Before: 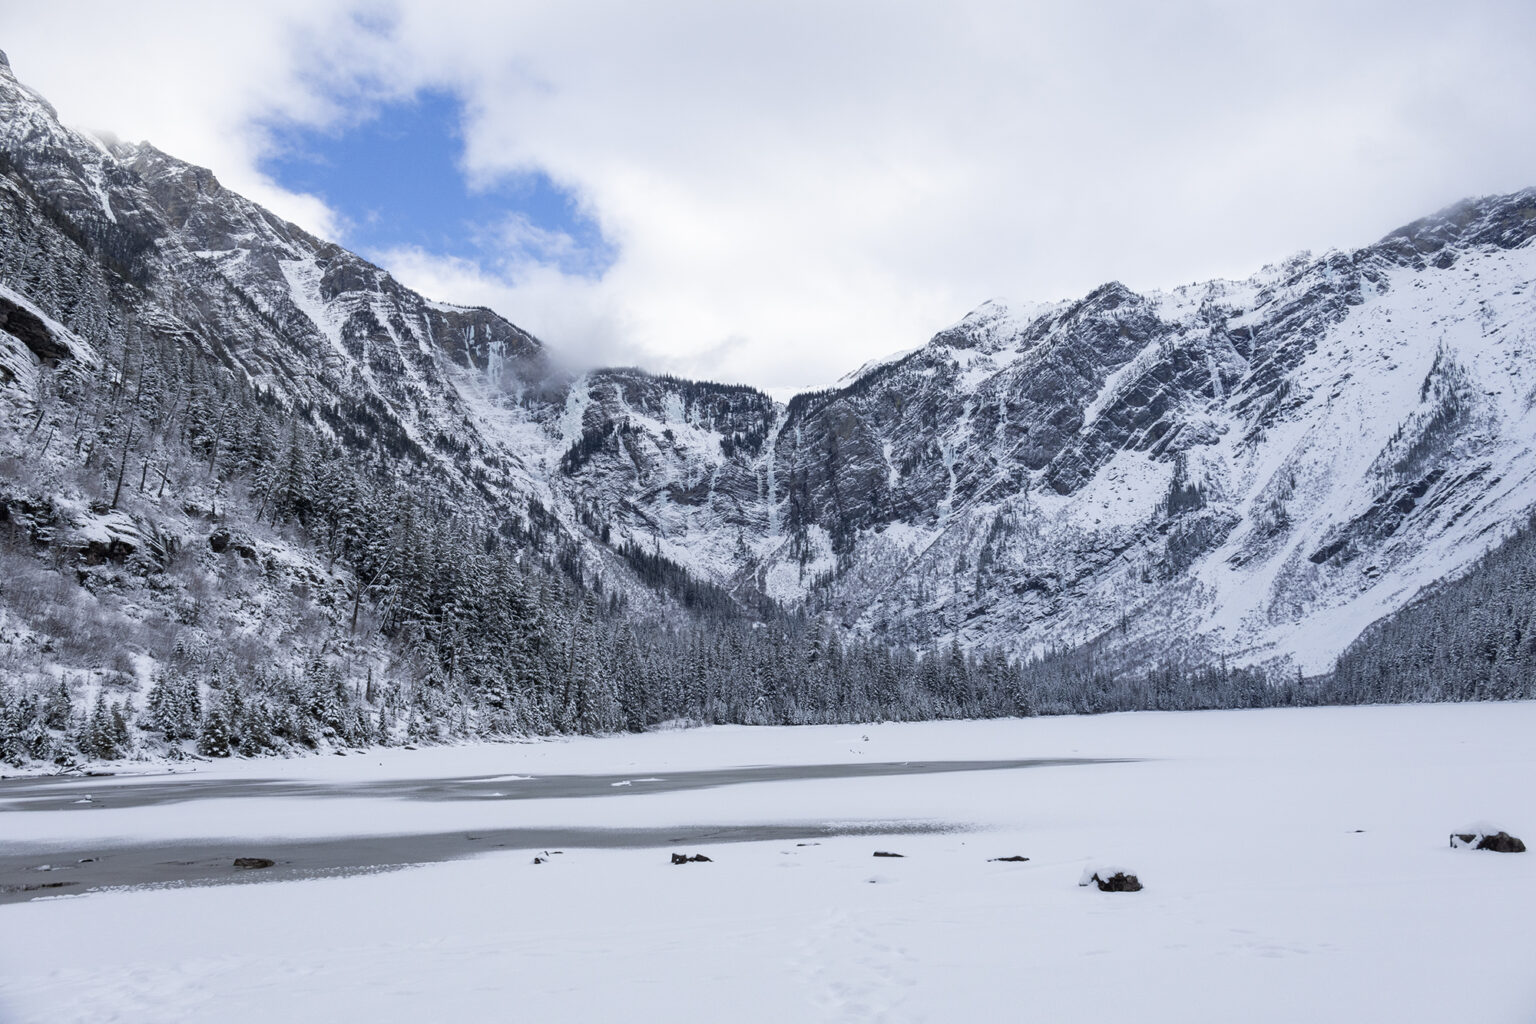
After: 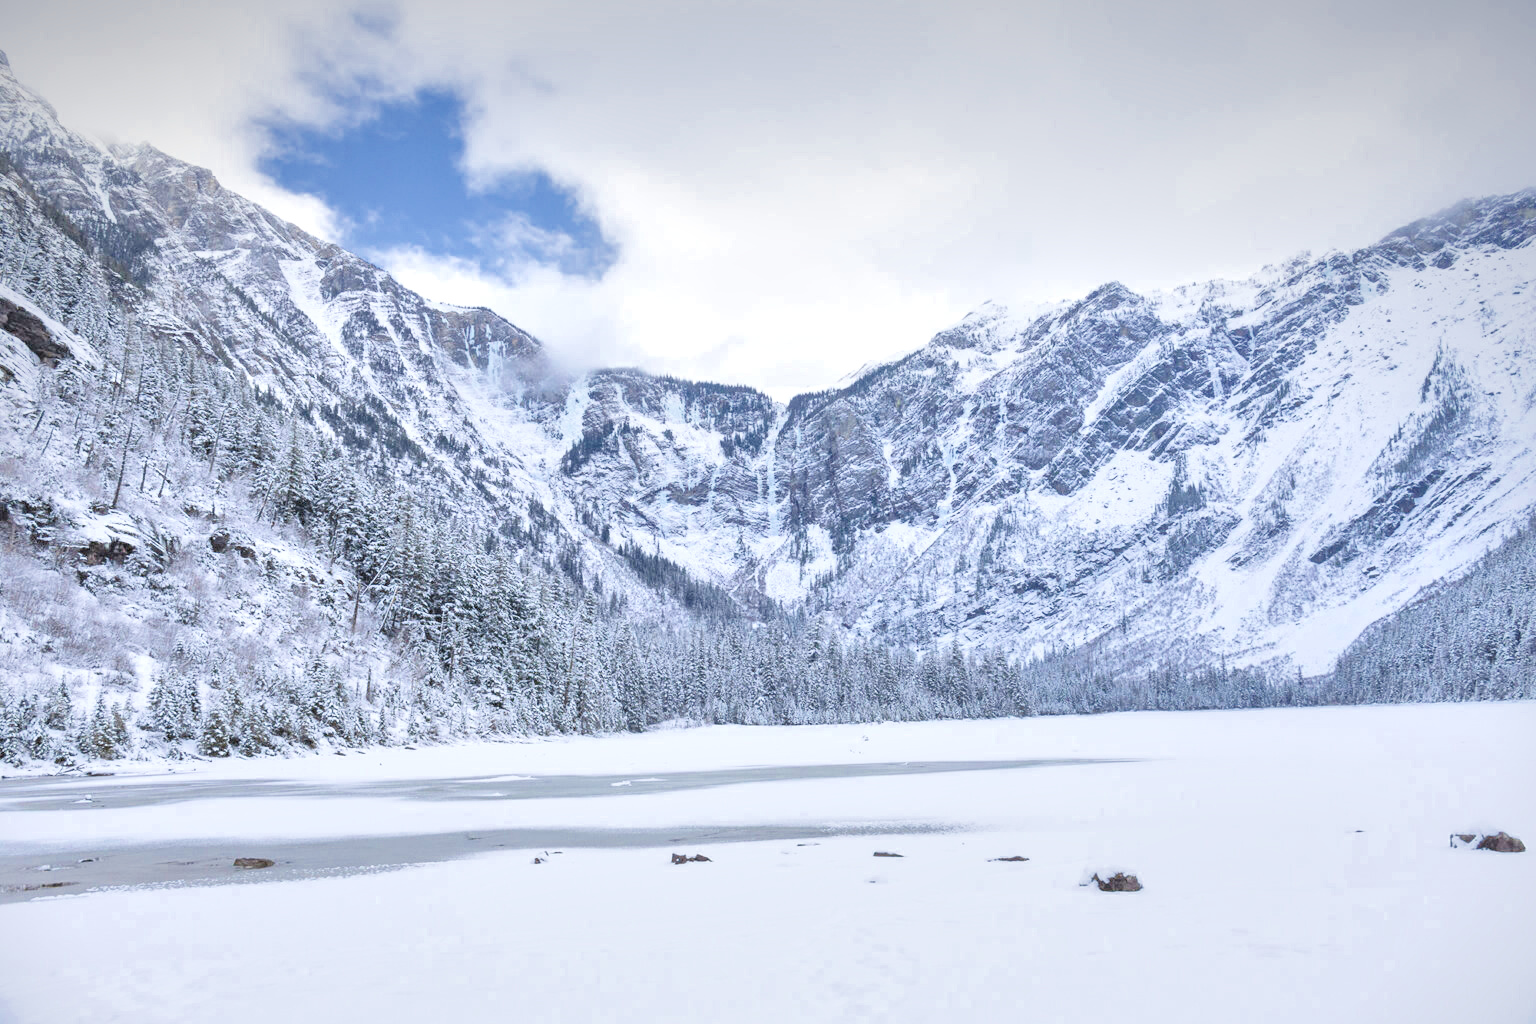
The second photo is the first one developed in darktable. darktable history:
local contrast: mode bilateral grid, contrast 20, coarseness 50, detail 171%, midtone range 0.2
vignetting: fall-off start 97.52%, fall-off radius 100%, brightness -0.574, saturation 0, center (-0.027, 0.404), width/height ratio 1.368, unbound false
exposure: black level correction -0.002, exposure 0.54 EV, compensate highlight preservation false
filmic rgb: middle gray luminance 3.44%, black relative exposure -5.92 EV, white relative exposure 6.33 EV, threshold 6 EV, dynamic range scaling 22.4%, target black luminance 0%, hardness 2.33, latitude 45.85%, contrast 0.78, highlights saturation mix 100%, shadows ↔ highlights balance 0.033%, add noise in highlights 0, preserve chrominance max RGB, color science v3 (2019), use custom middle-gray values true, iterations of high-quality reconstruction 0, contrast in highlights soft, enable highlight reconstruction true
